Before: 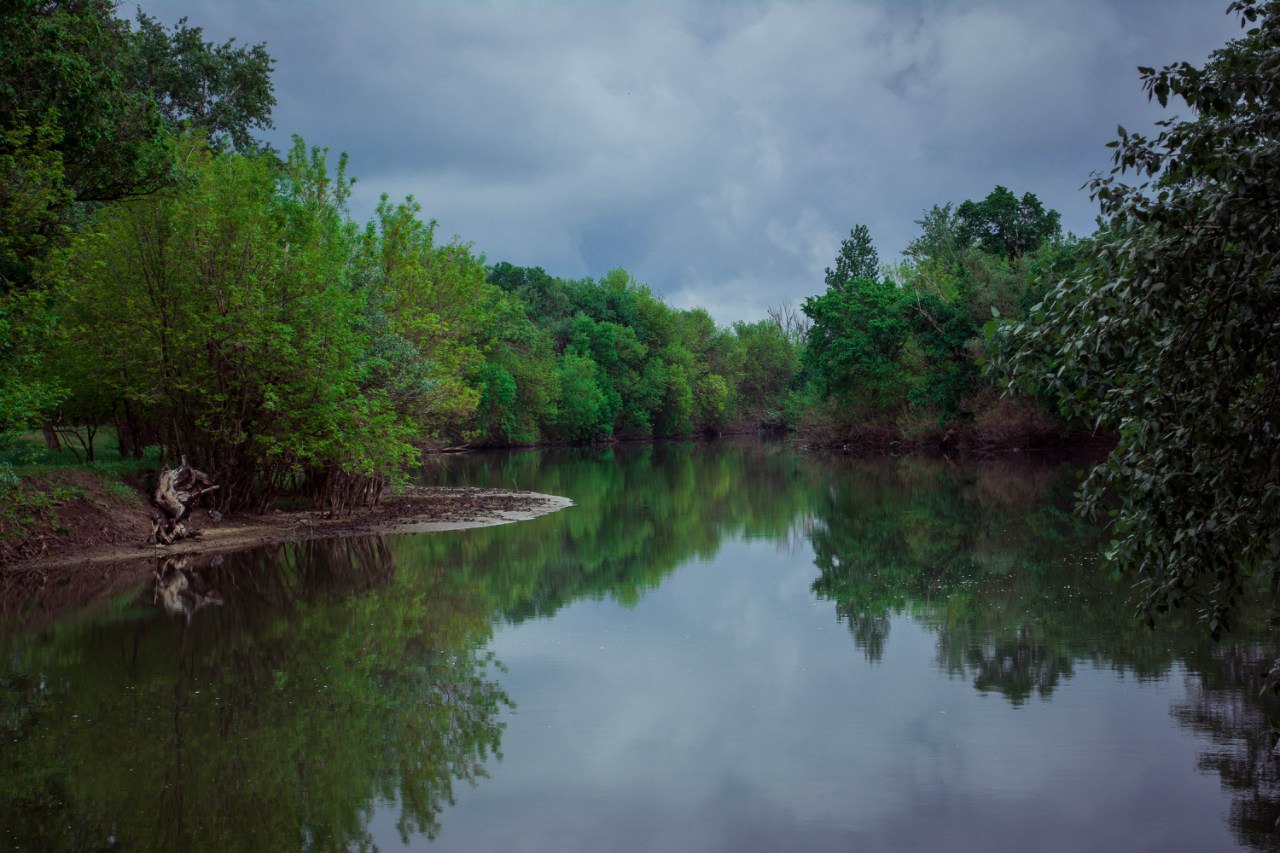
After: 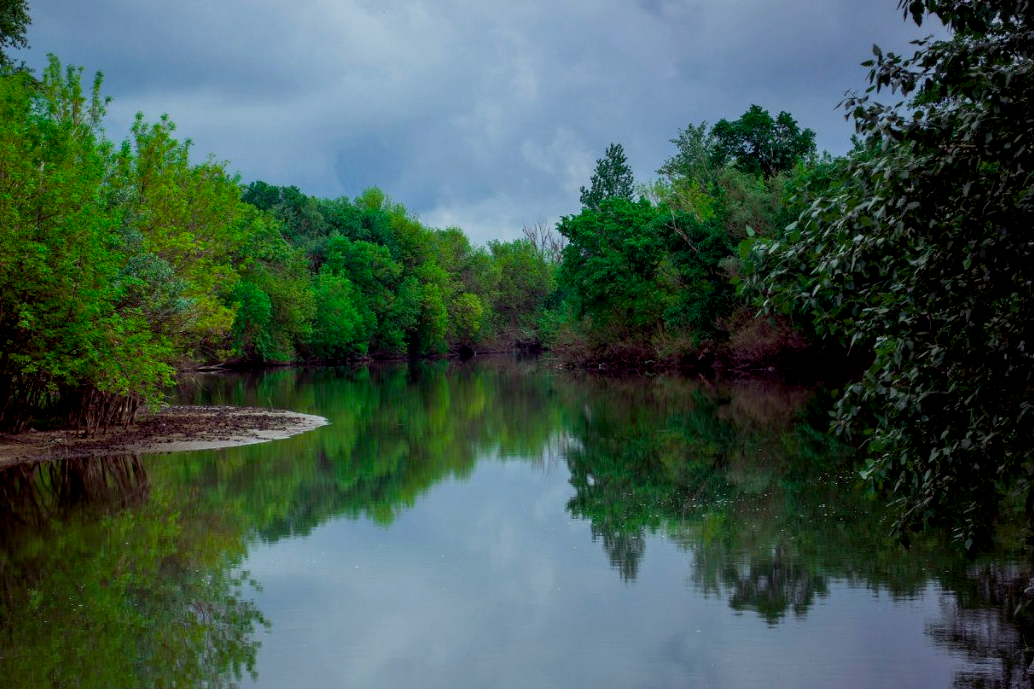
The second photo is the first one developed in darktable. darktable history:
crop: left 19.159%, top 9.58%, bottom 9.58%
tone equalizer: on, module defaults
color balance: output saturation 120%
exposure: black level correction 0.007, exposure 0.093 EV, compensate highlight preservation false
